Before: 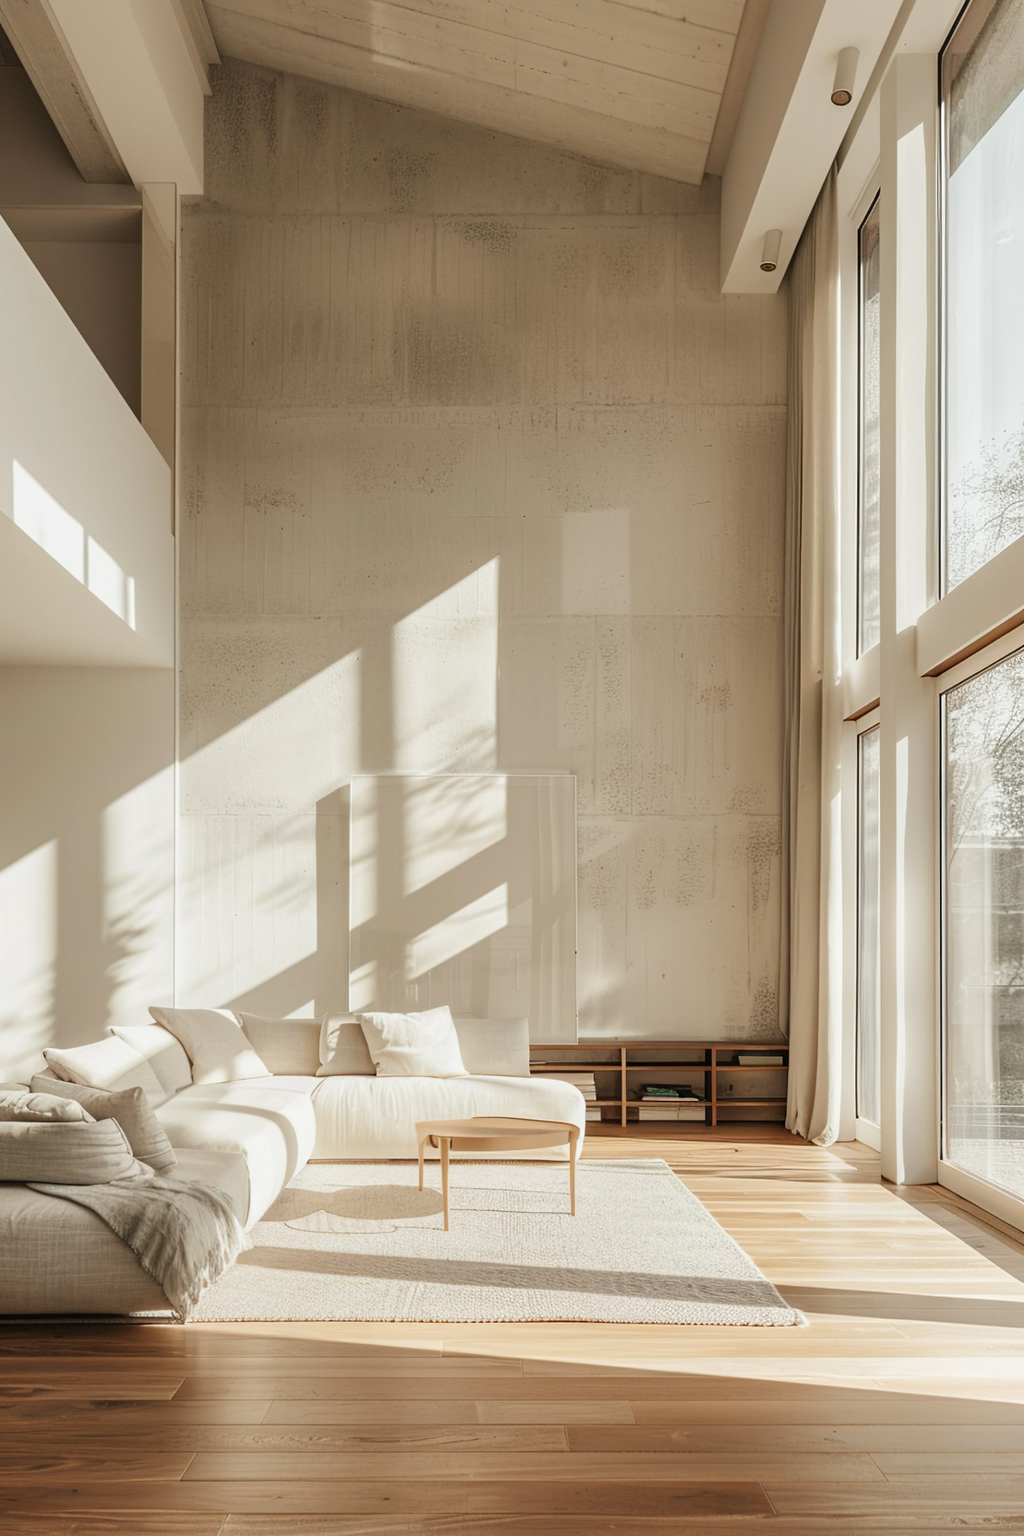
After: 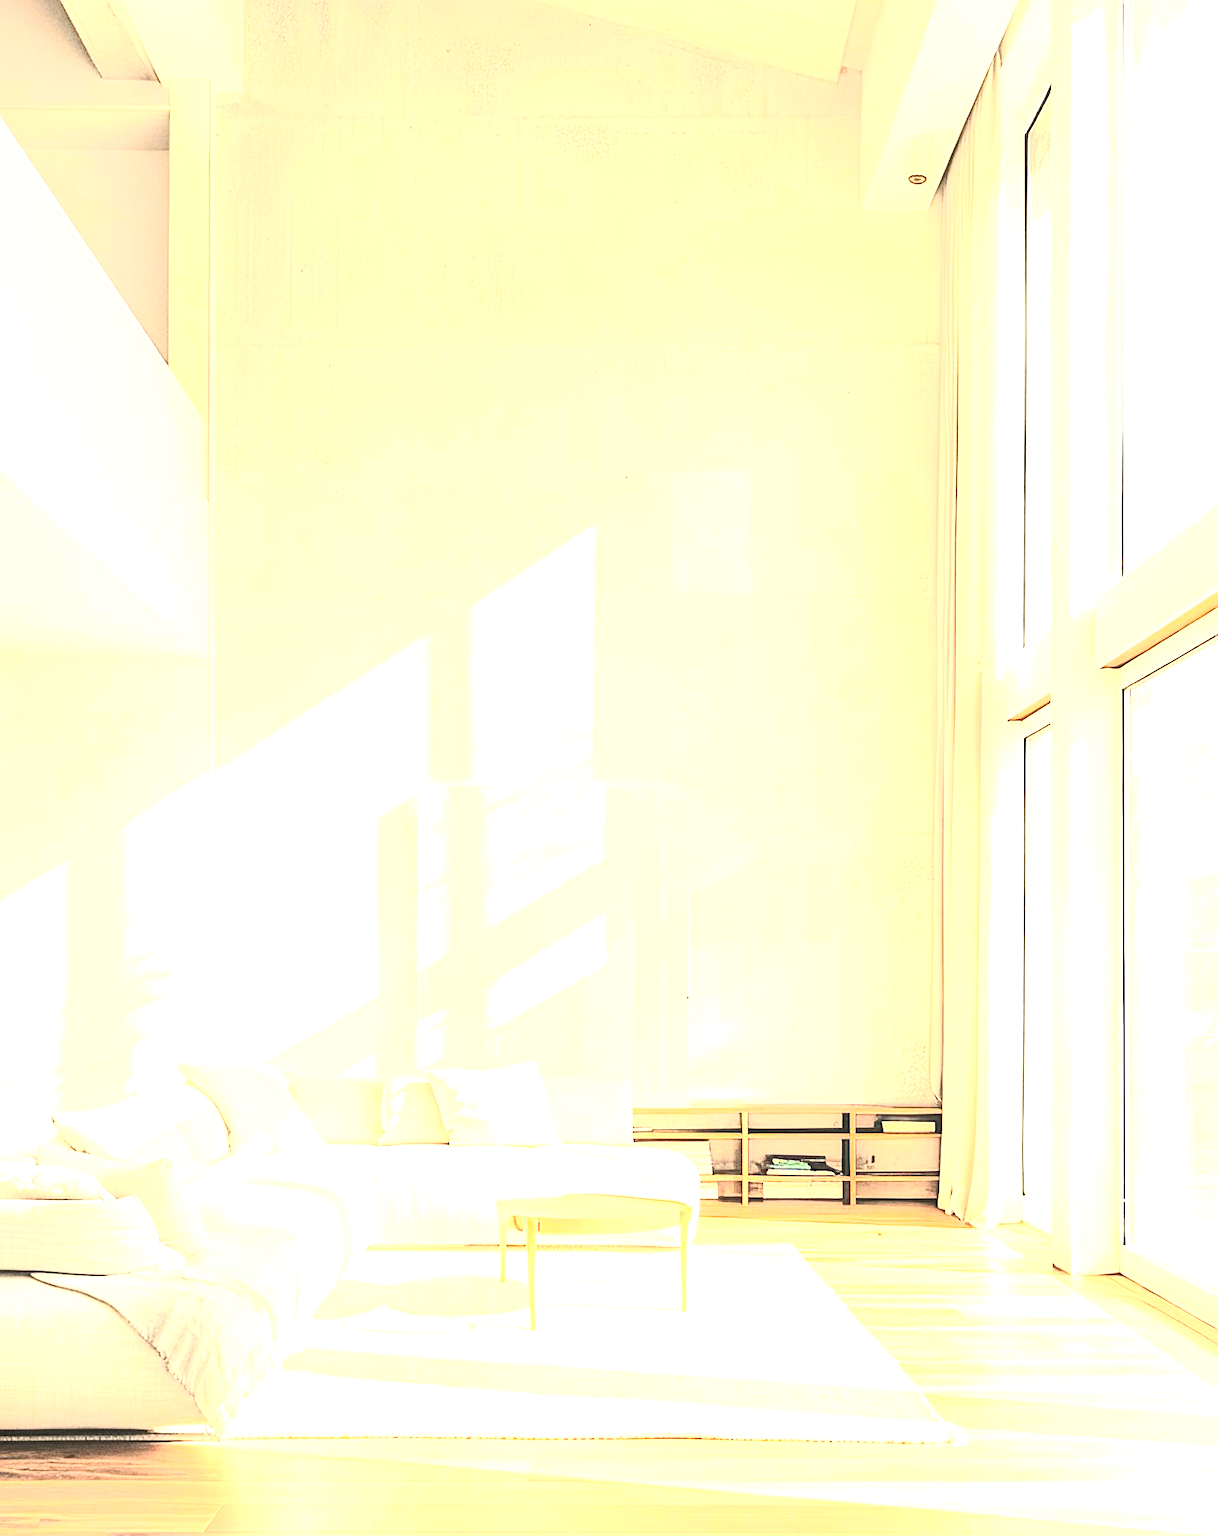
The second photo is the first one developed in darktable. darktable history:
exposure: exposure 3 EV, compensate highlight preservation false
contrast brightness saturation: contrast 0.43, brightness 0.56, saturation -0.19
color balance rgb: perceptual saturation grading › global saturation 8.89%, saturation formula JzAzBz (2021)
crop: top 7.625%, bottom 8.027%
sharpen: on, module defaults
local contrast: on, module defaults
tone equalizer: -8 EV -0.75 EV, -7 EV -0.7 EV, -6 EV -0.6 EV, -5 EV -0.4 EV, -3 EV 0.4 EV, -2 EV 0.6 EV, -1 EV 0.7 EV, +0 EV 0.75 EV, edges refinement/feathering 500, mask exposure compensation -1.57 EV, preserve details no
